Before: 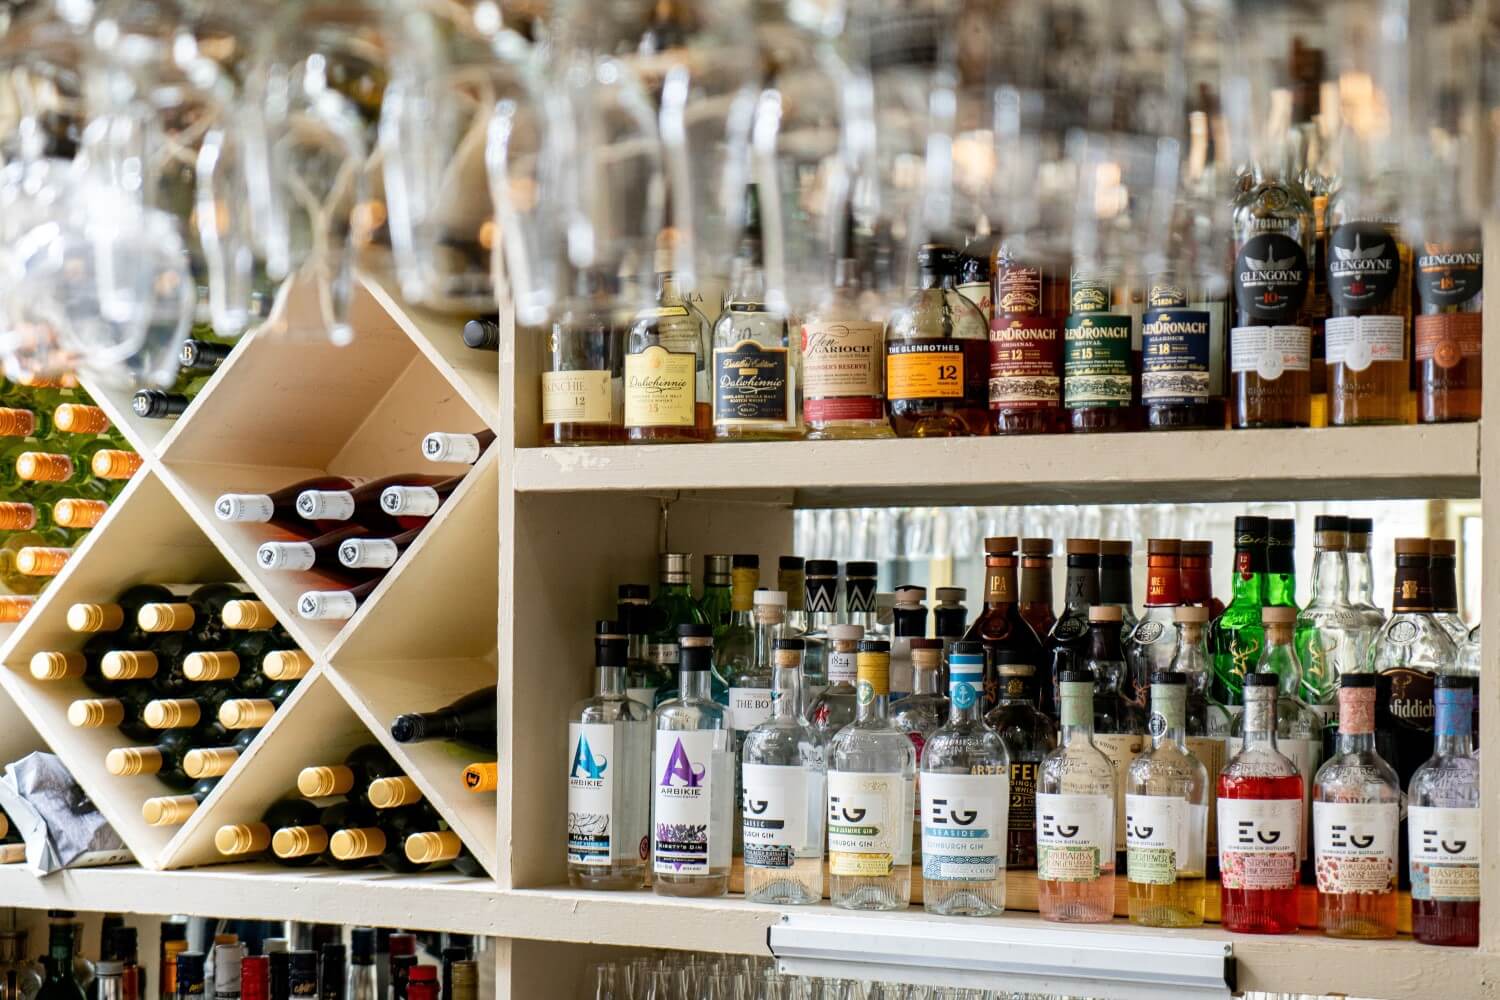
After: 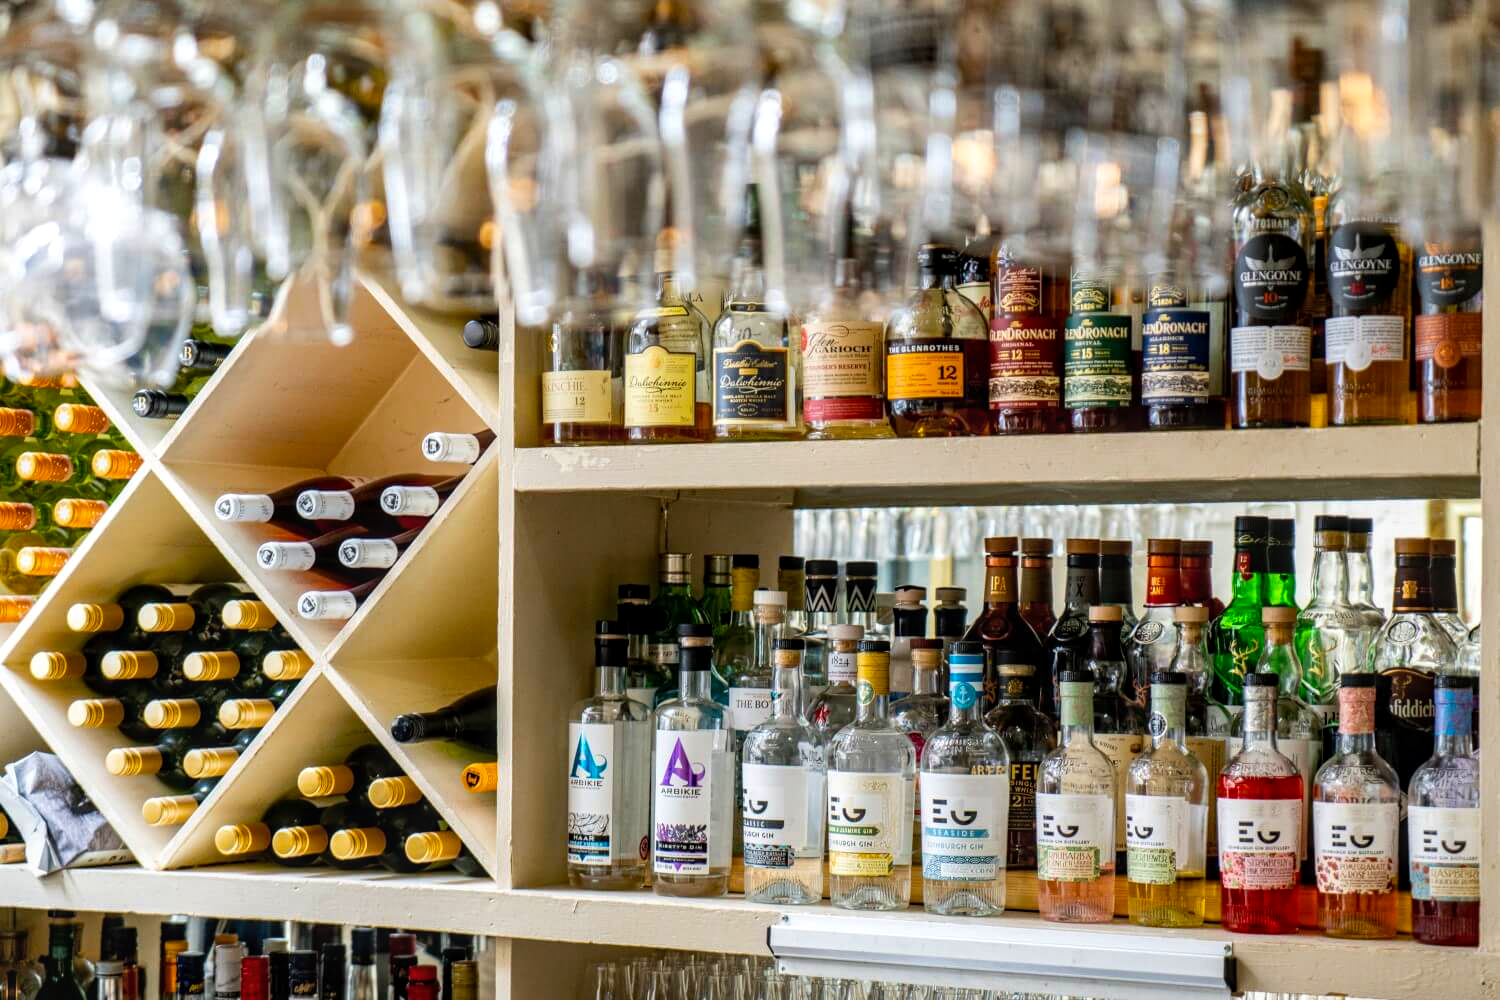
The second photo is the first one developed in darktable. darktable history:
color balance rgb: perceptual saturation grading › global saturation 19.609%, global vibrance 20%
local contrast: on, module defaults
